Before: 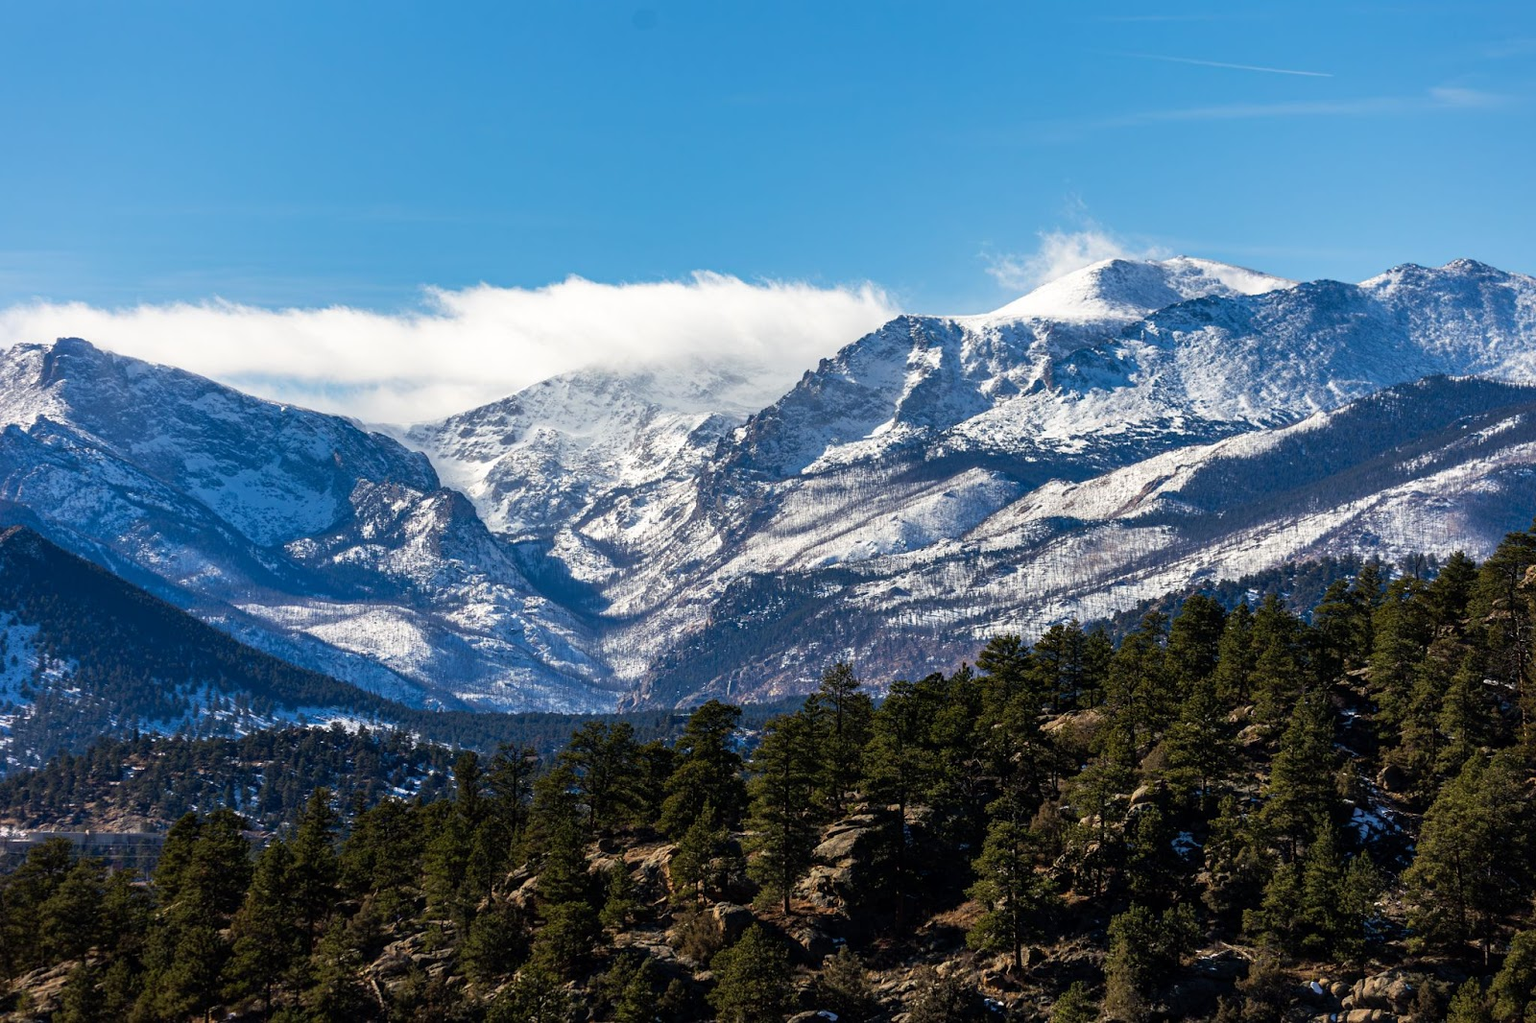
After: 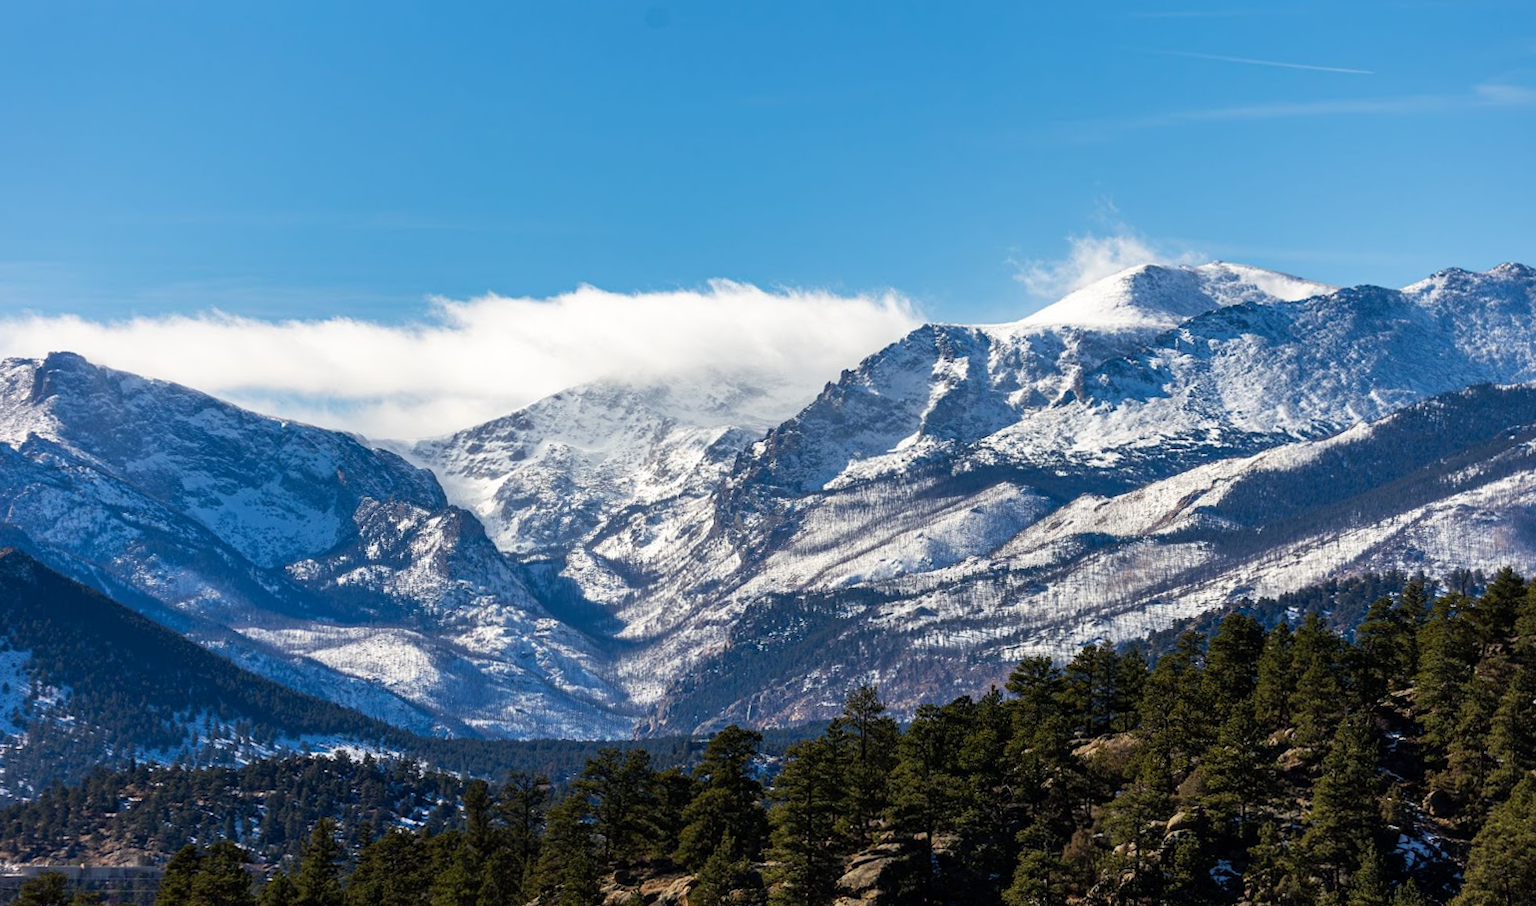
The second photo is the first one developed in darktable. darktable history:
crop and rotate: angle 0.284°, left 0.301%, right 2.778%, bottom 14.098%
